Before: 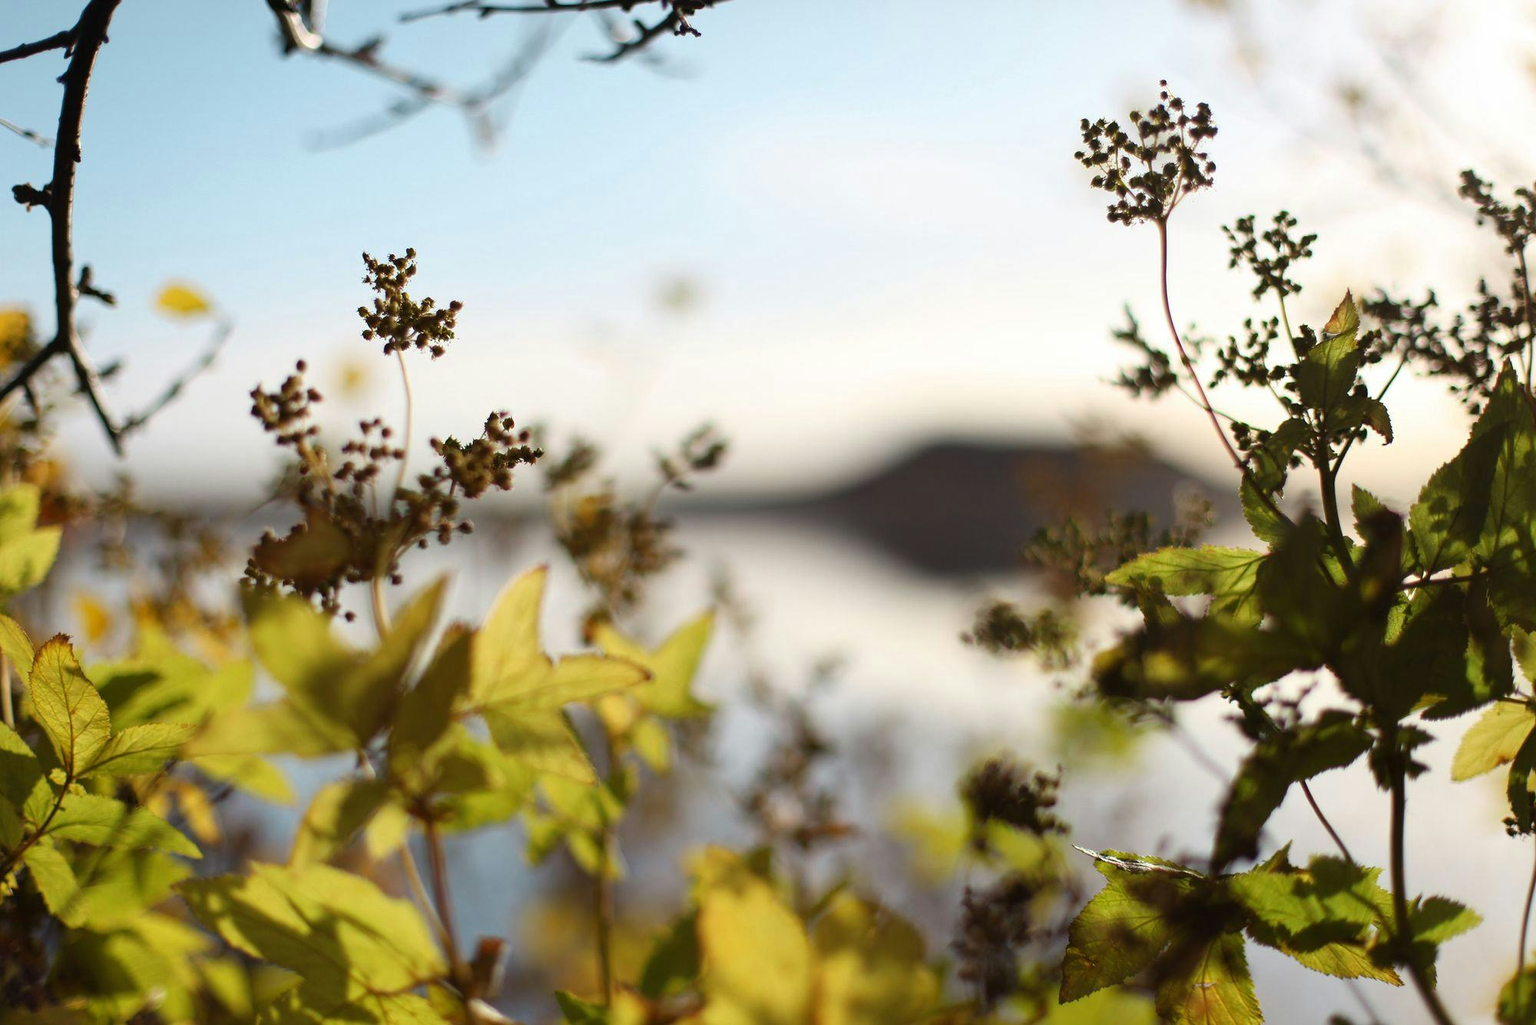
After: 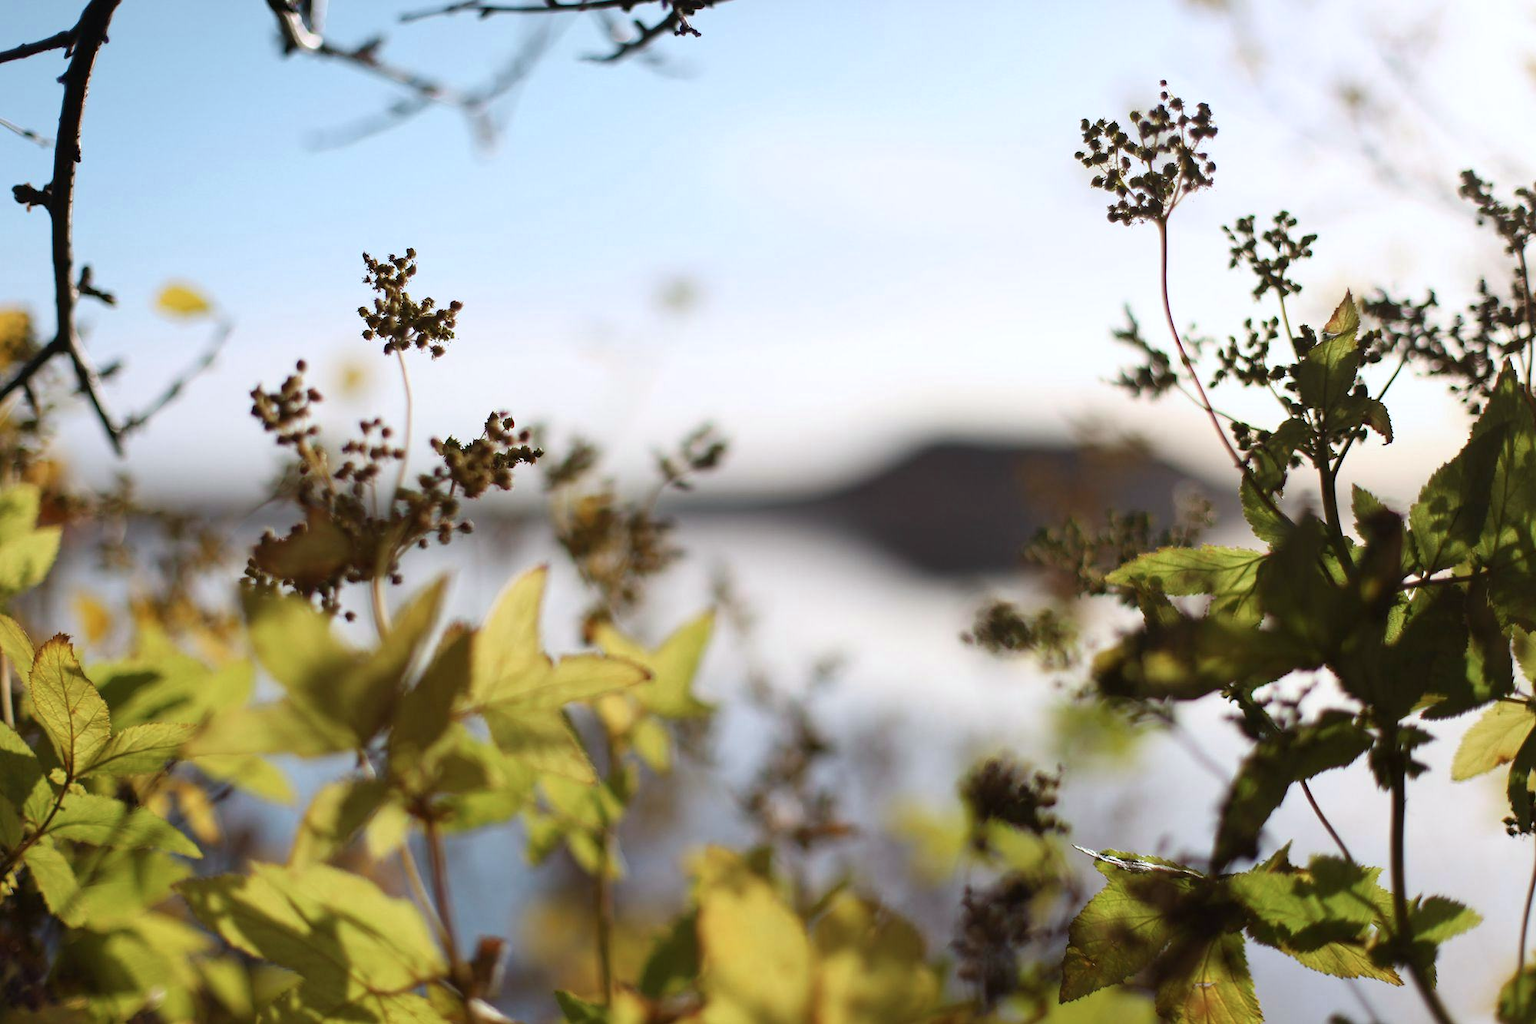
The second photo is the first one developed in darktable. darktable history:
color calibration: illuminant as shot in camera, x 0.358, y 0.373, temperature 4628.91 K
contrast brightness saturation: saturation -0.065
